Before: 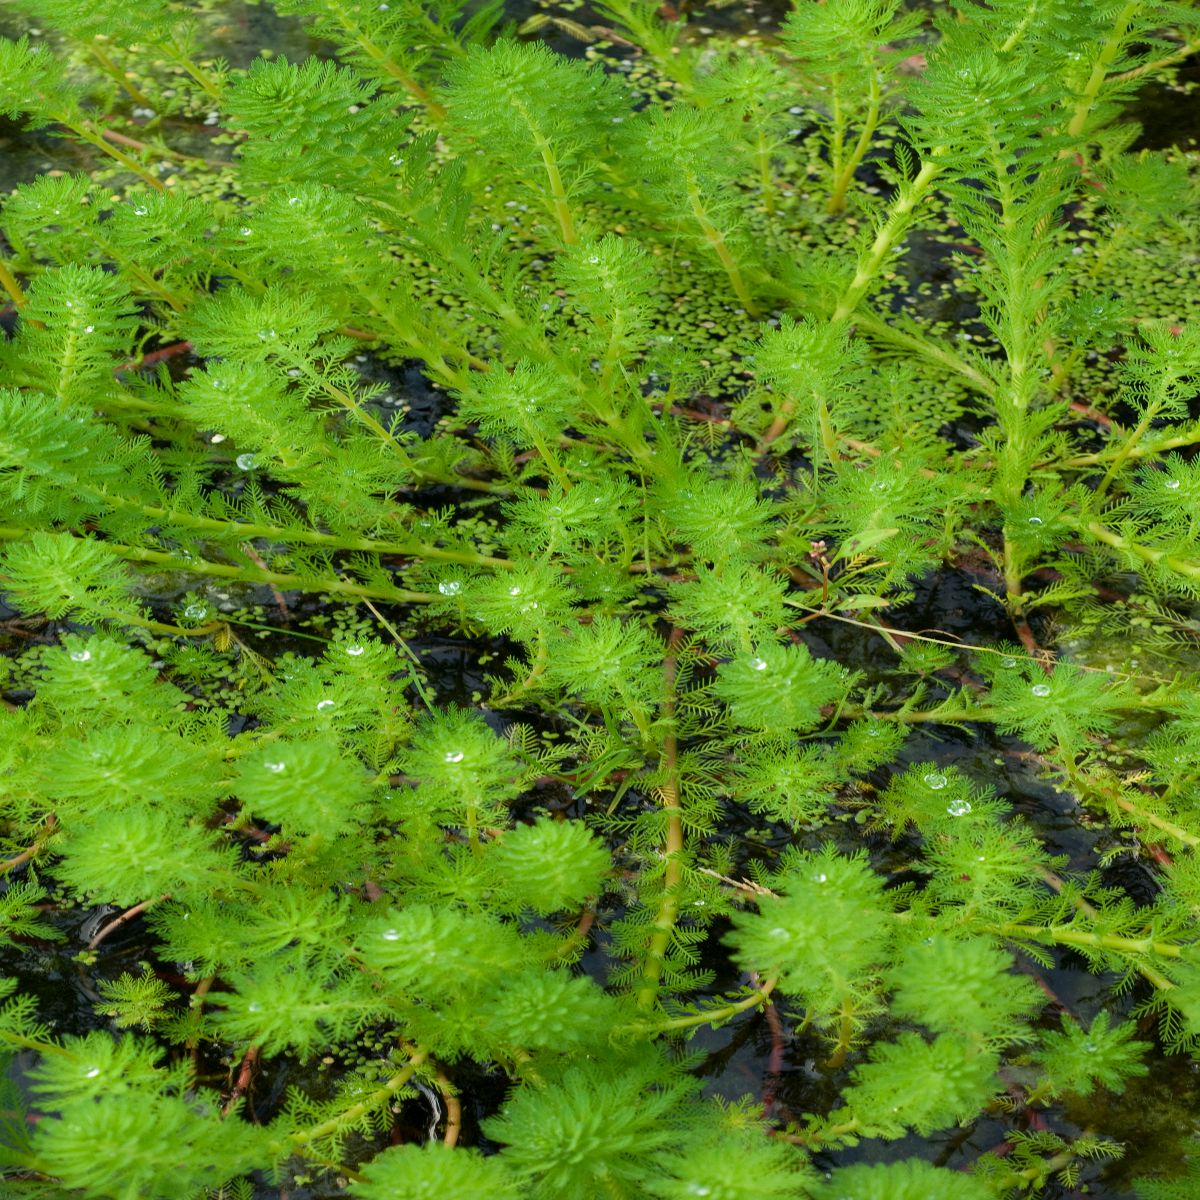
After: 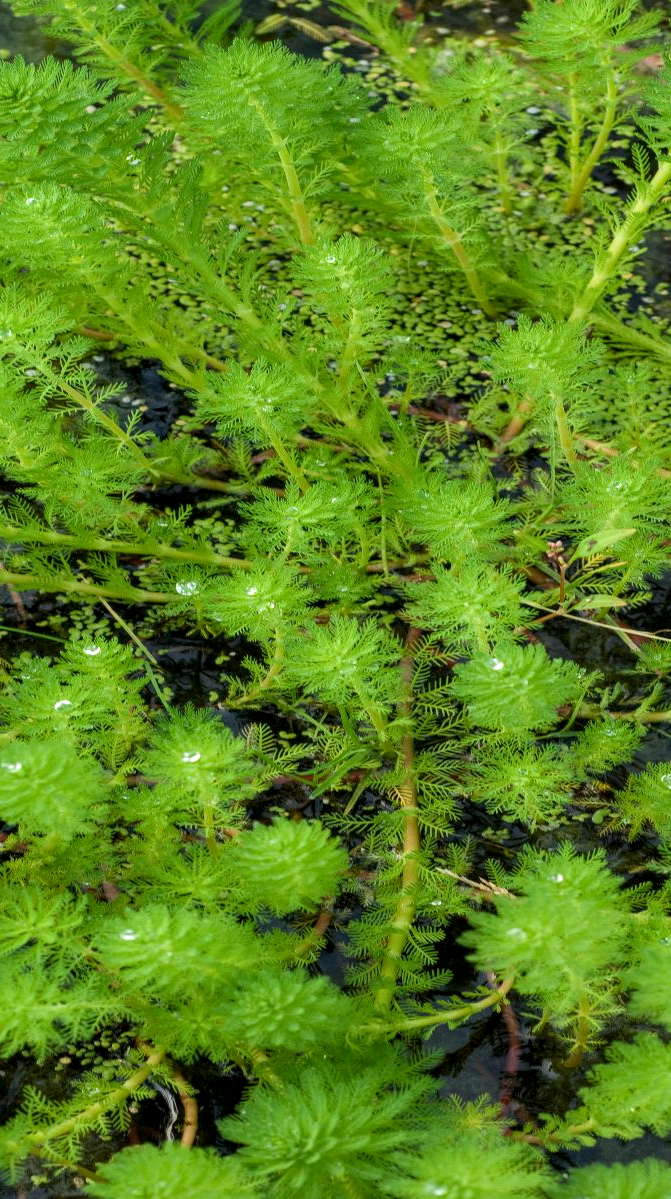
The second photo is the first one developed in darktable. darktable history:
local contrast: on, module defaults
crop: left 21.946%, right 22.064%, bottom 0.003%
